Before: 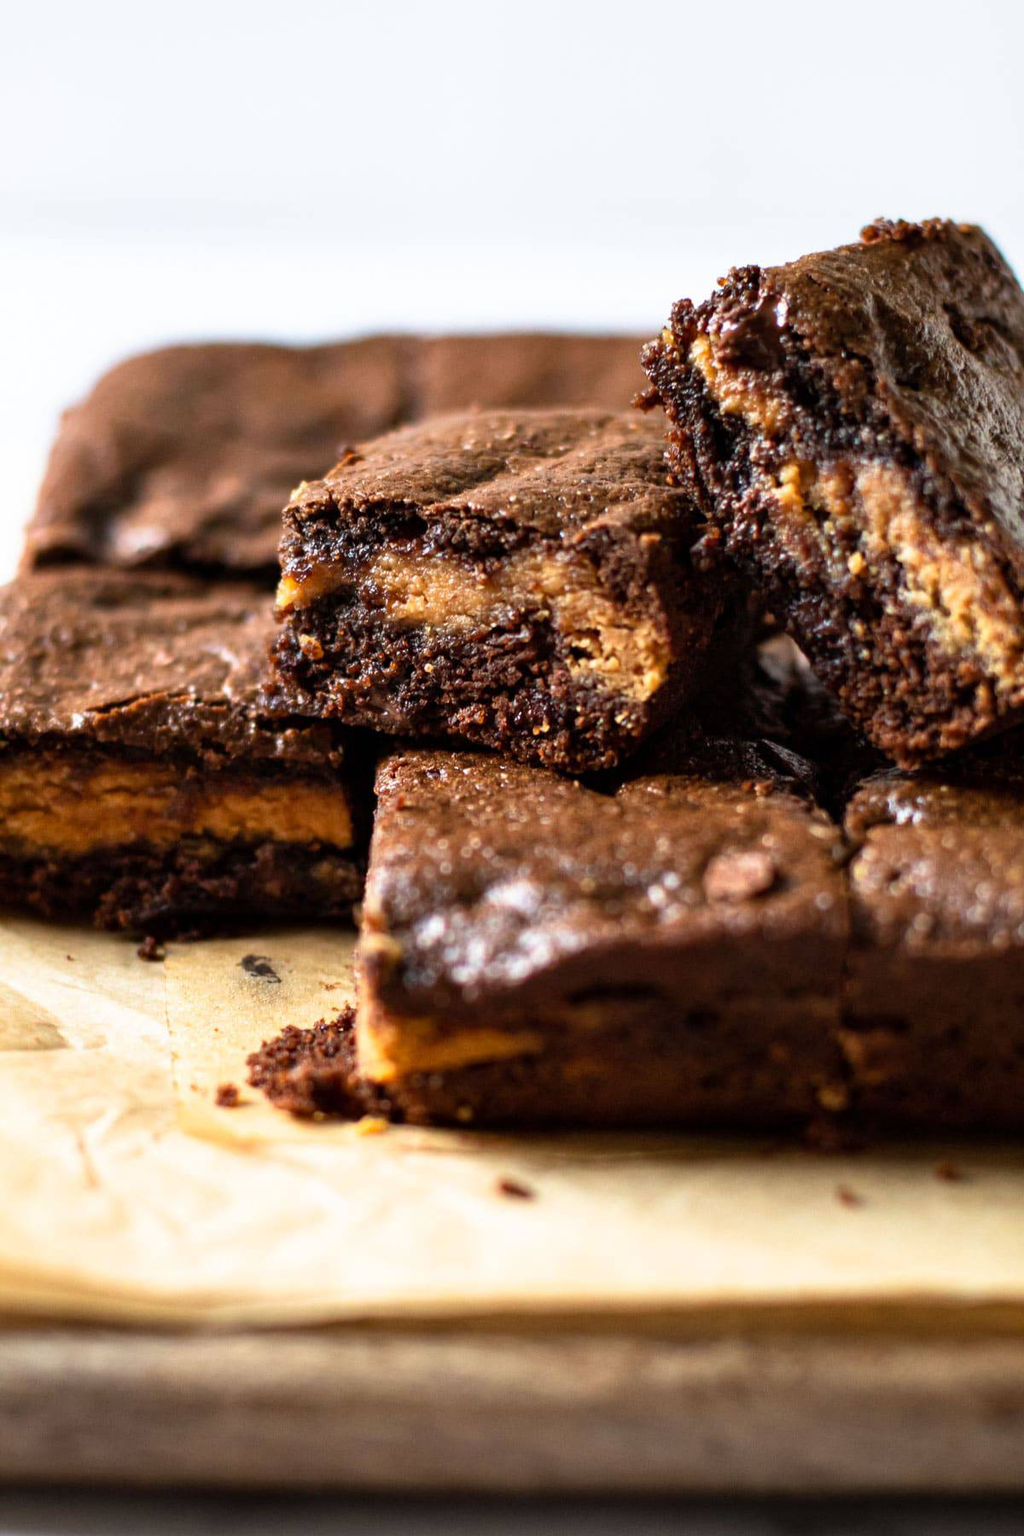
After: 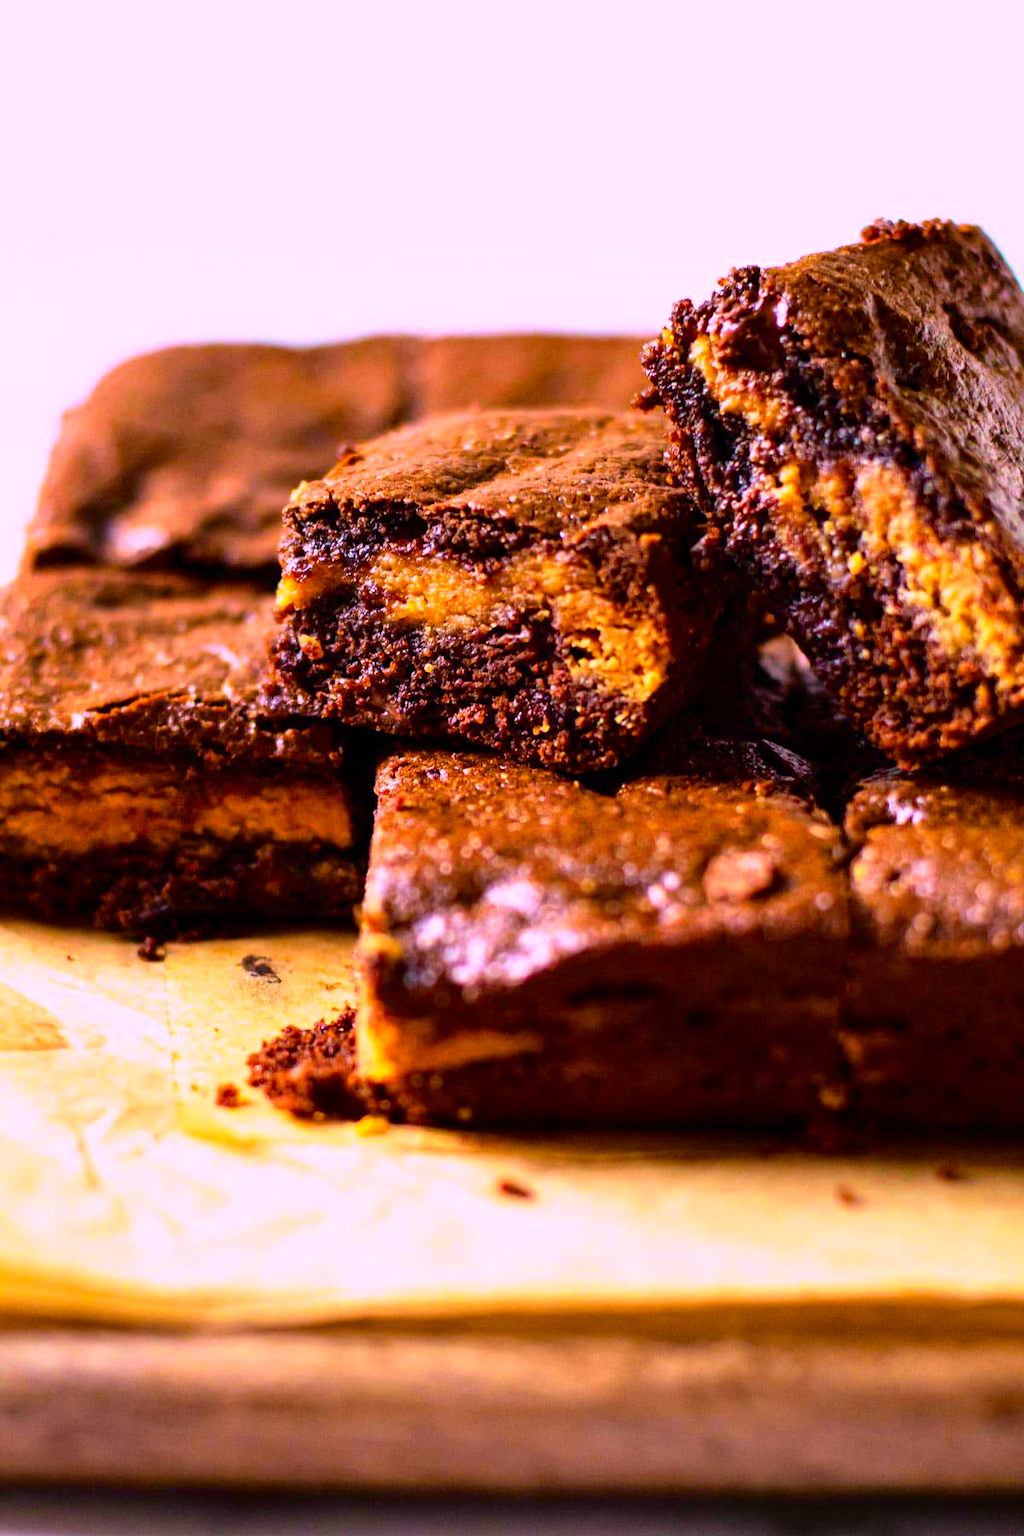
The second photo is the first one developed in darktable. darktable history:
white balance: red 0.948, green 1.02, blue 1.176
color correction: highlights a* 21.88, highlights b* 22.25
color balance rgb: linear chroma grading › global chroma 15%, perceptual saturation grading › global saturation 30%
tone curve: curves: ch0 [(0, 0) (0.091, 0.077) (0.389, 0.458) (0.745, 0.82) (0.844, 0.908) (0.909, 0.942) (1, 0.973)]; ch1 [(0, 0) (0.437, 0.404) (0.5, 0.5) (0.529, 0.556) (0.58, 0.603) (0.616, 0.649) (1, 1)]; ch2 [(0, 0) (0.442, 0.415) (0.5, 0.5) (0.535, 0.557) (0.585, 0.62) (1, 1)], color space Lab, independent channels, preserve colors none
